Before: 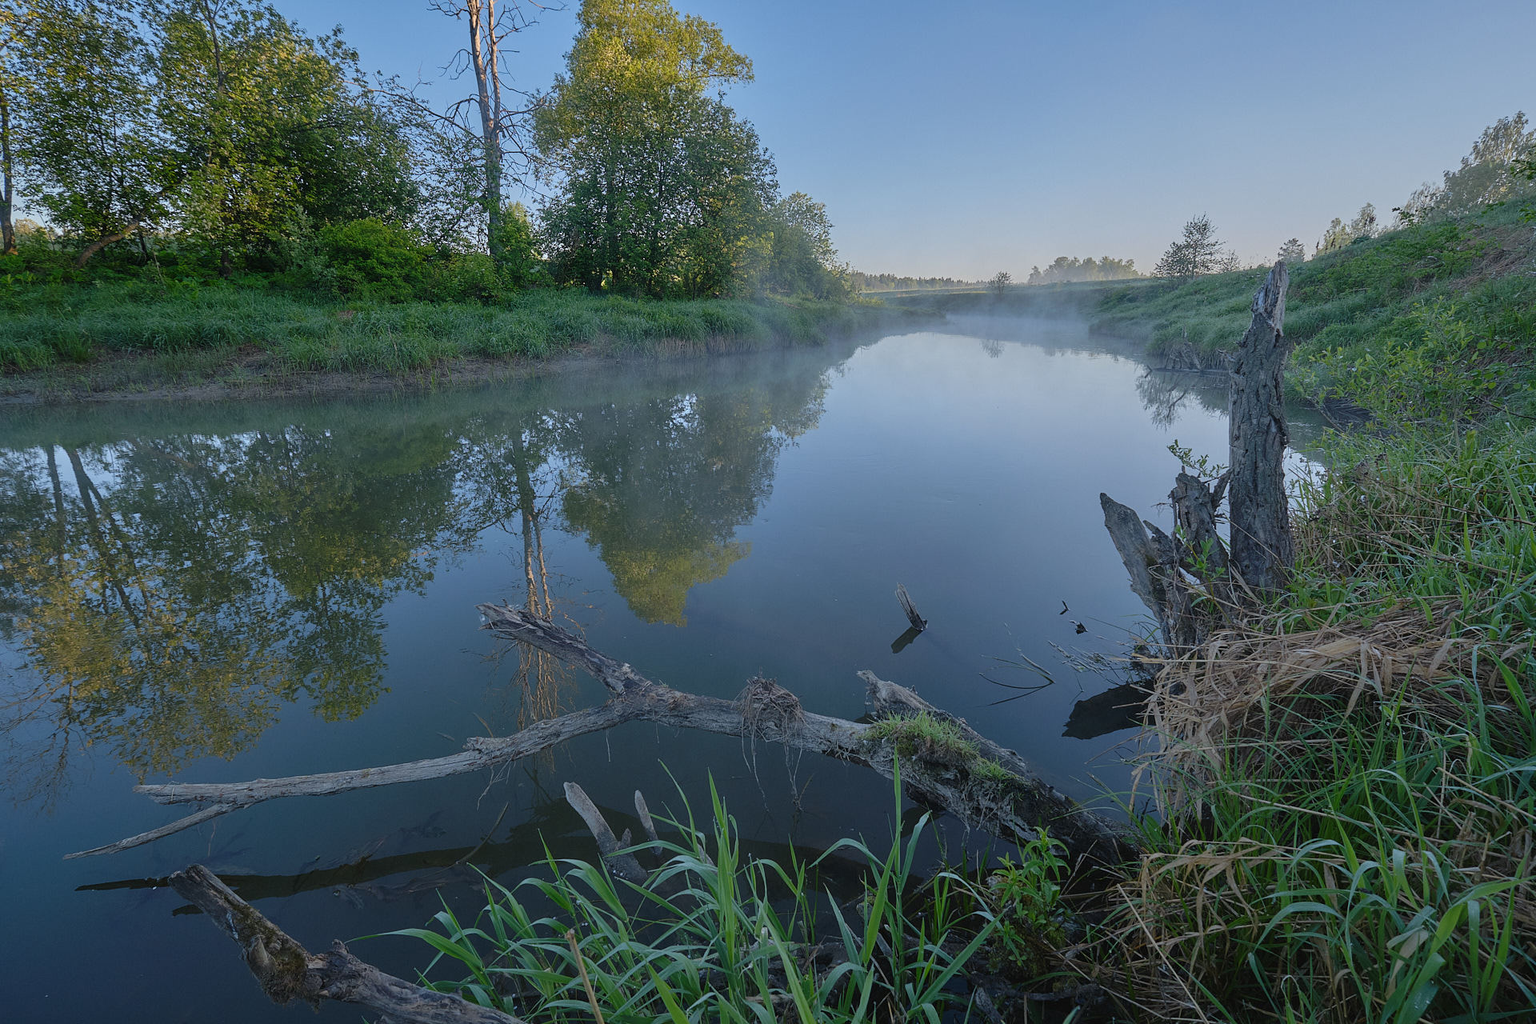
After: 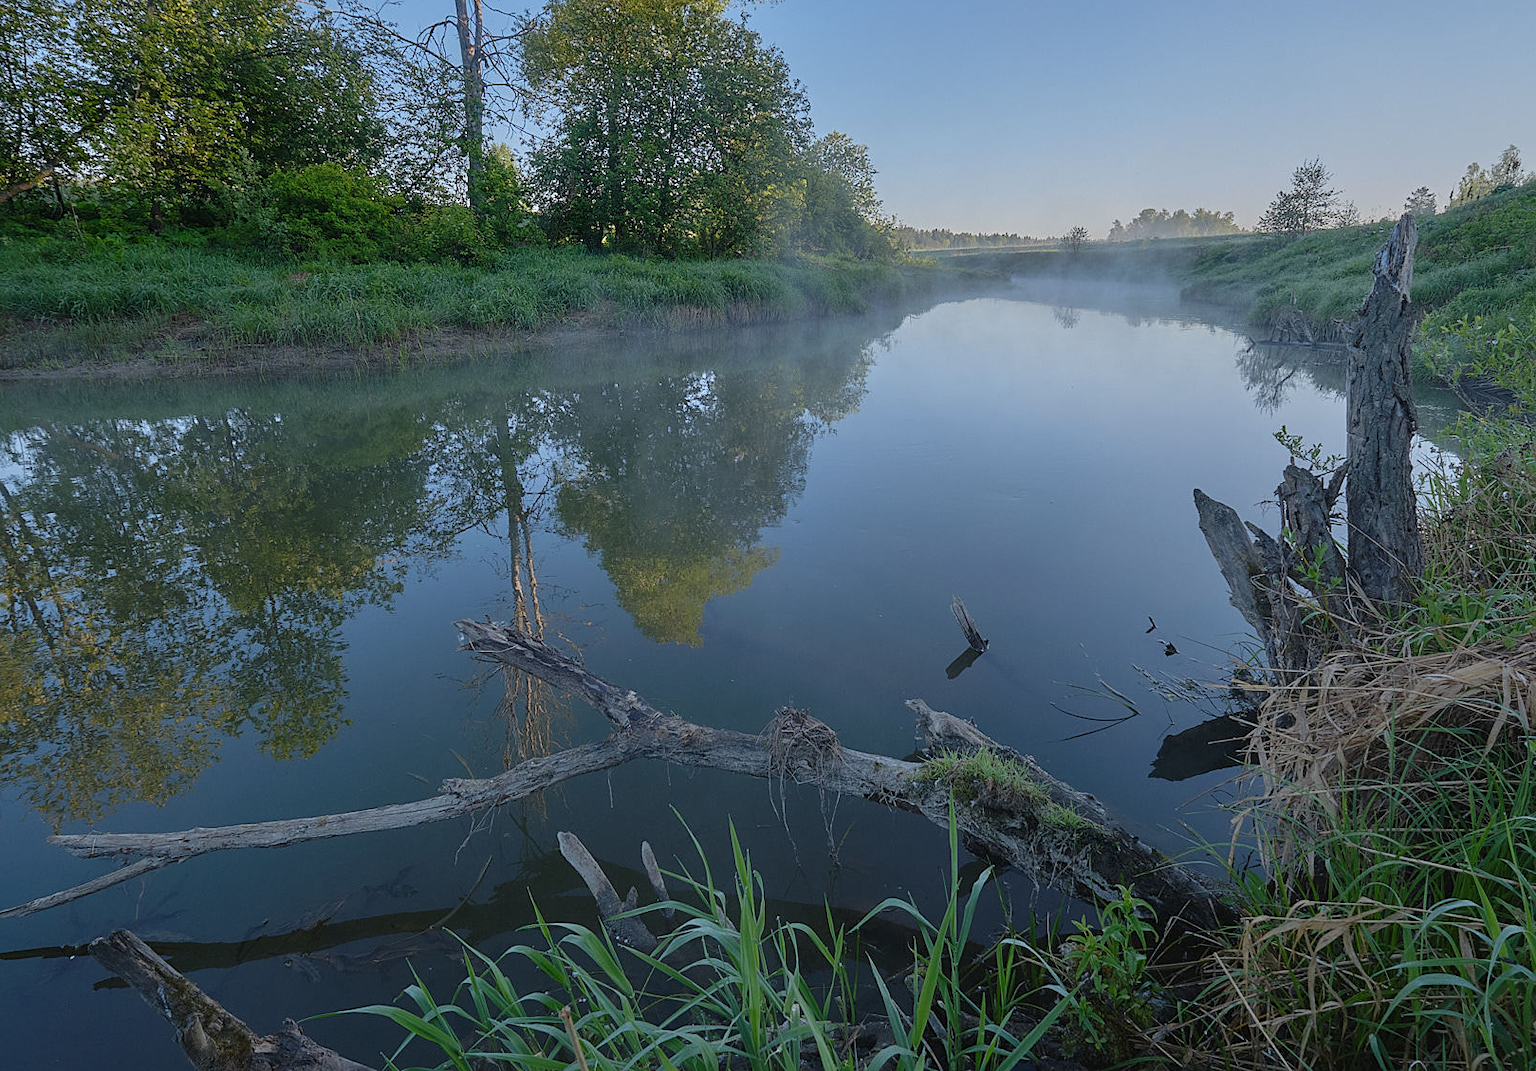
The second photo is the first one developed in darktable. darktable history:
sharpen: amount 0.201
crop: left 6.134%, top 7.964%, right 9.532%, bottom 3.821%
